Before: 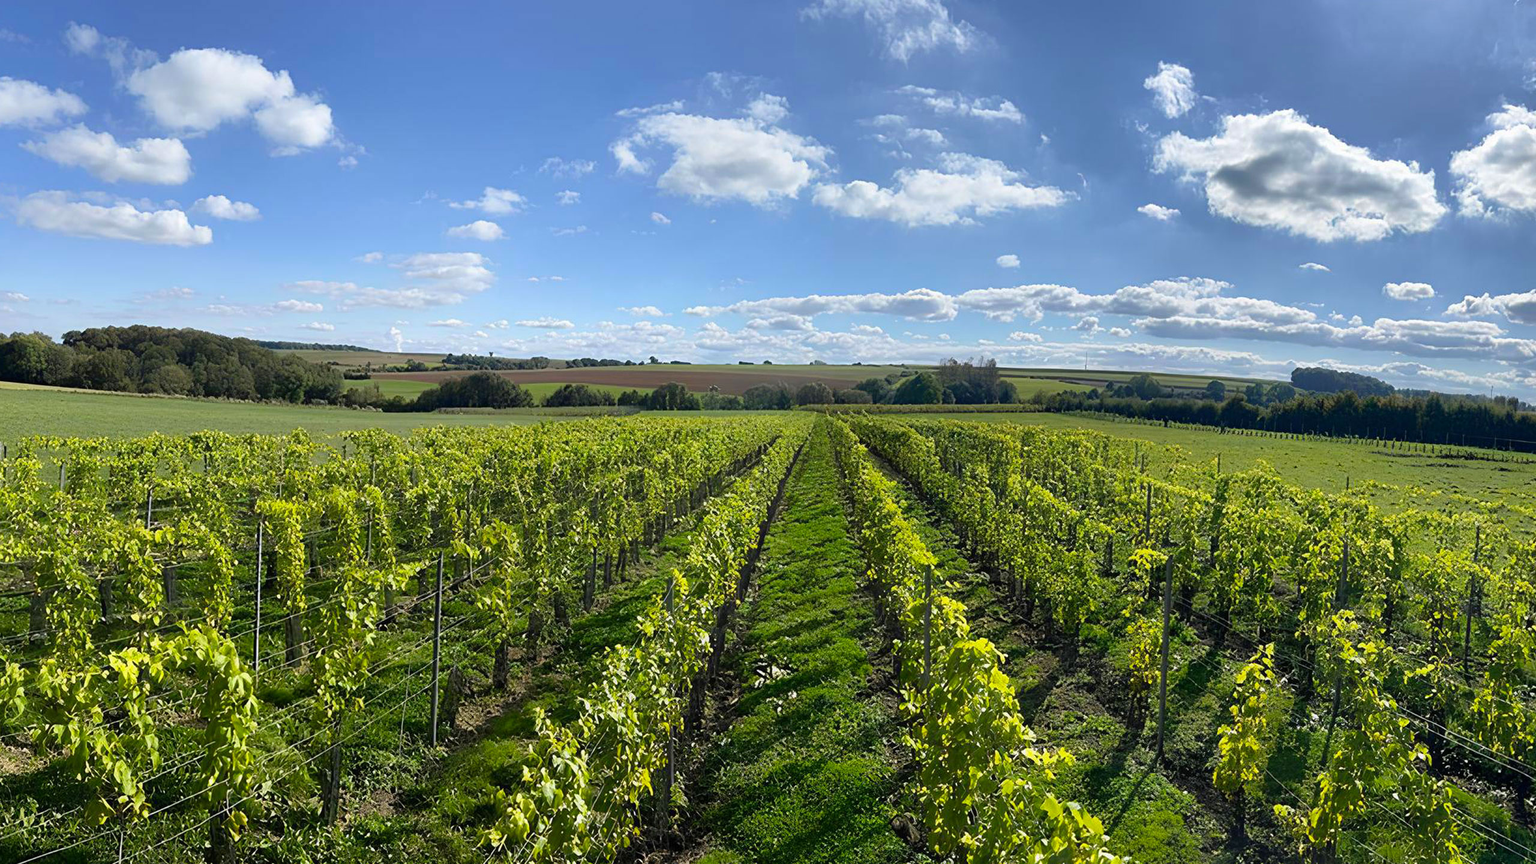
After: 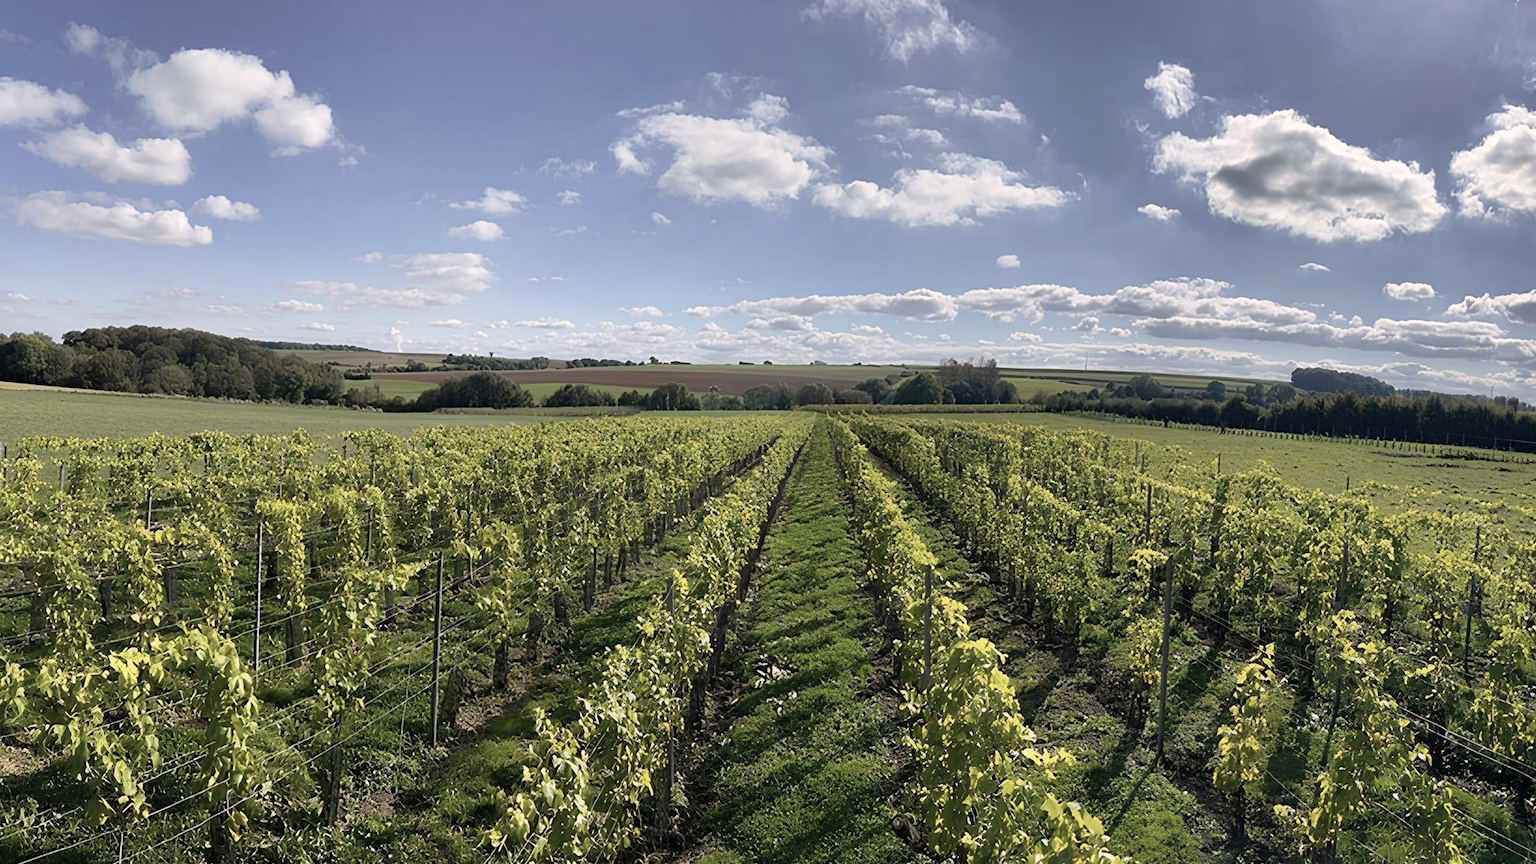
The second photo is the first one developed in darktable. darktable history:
contrast brightness saturation: contrast 0.008, saturation -0.059
color correction: highlights a* 5.53, highlights b* 5.16, saturation 0.655
